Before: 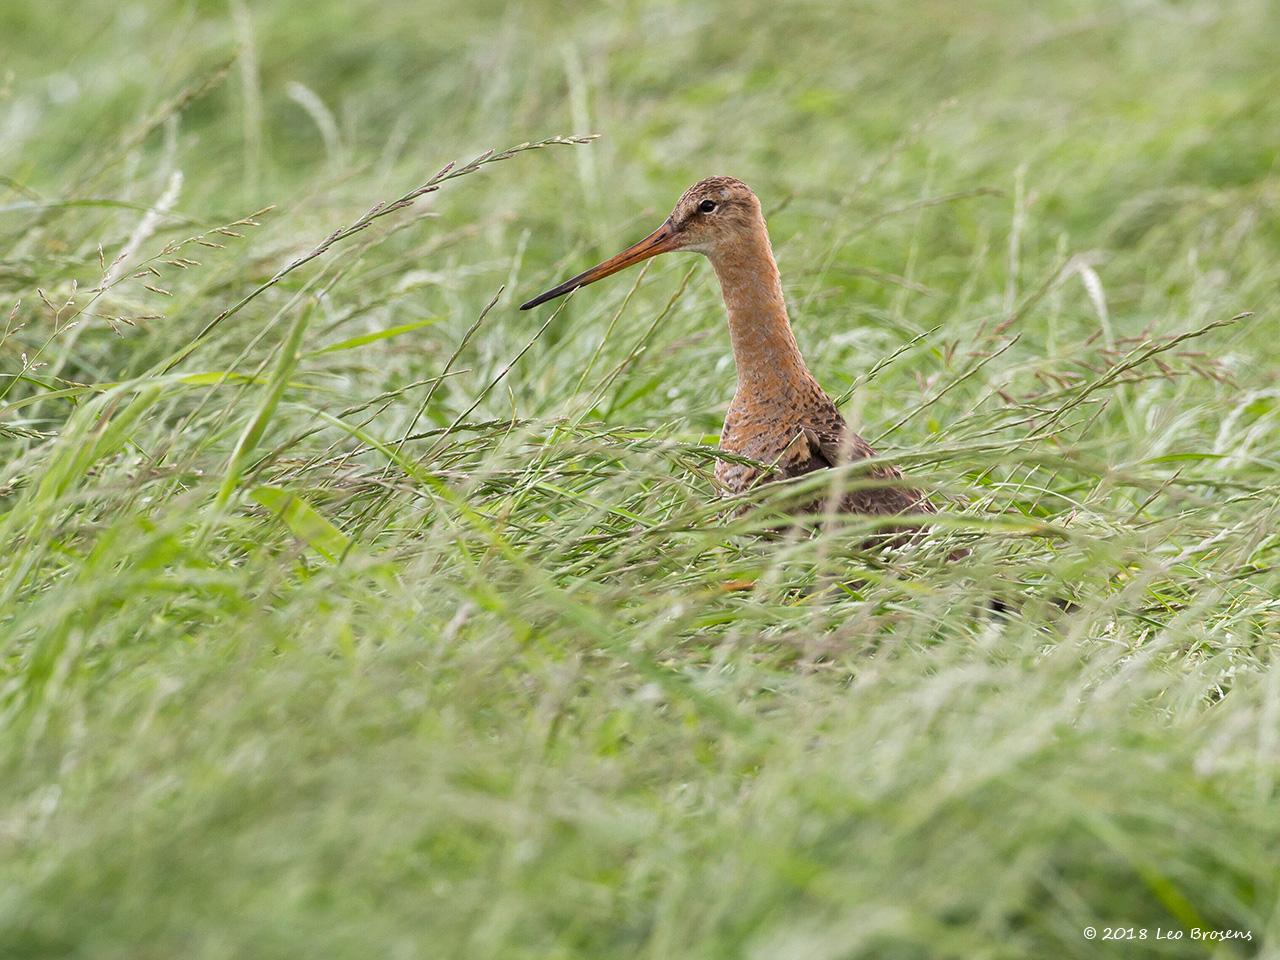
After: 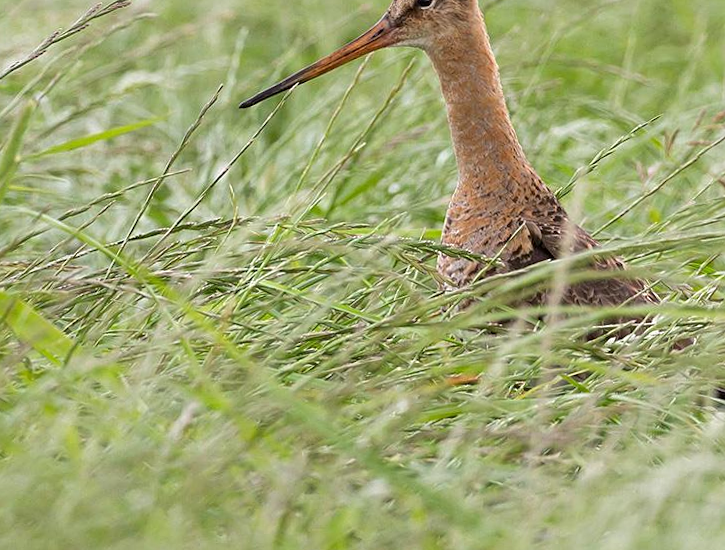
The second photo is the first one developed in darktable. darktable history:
crop and rotate: left 22.13%, top 22.054%, right 22.026%, bottom 22.102%
sharpen: amount 0.2
rotate and perspective: rotation -1.17°, automatic cropping off
